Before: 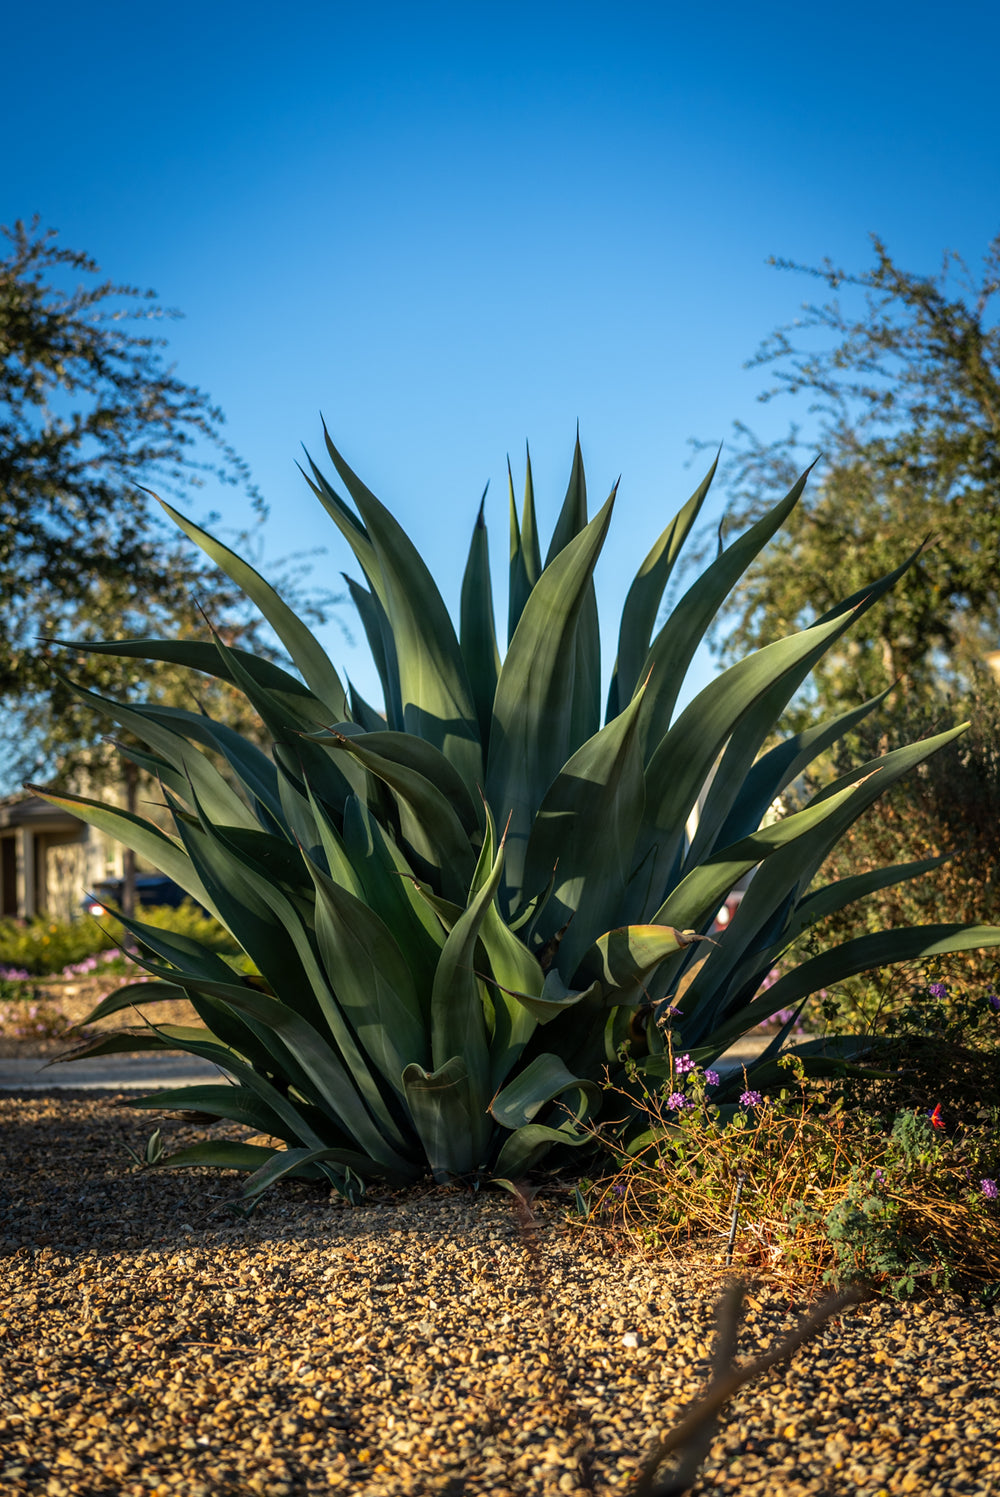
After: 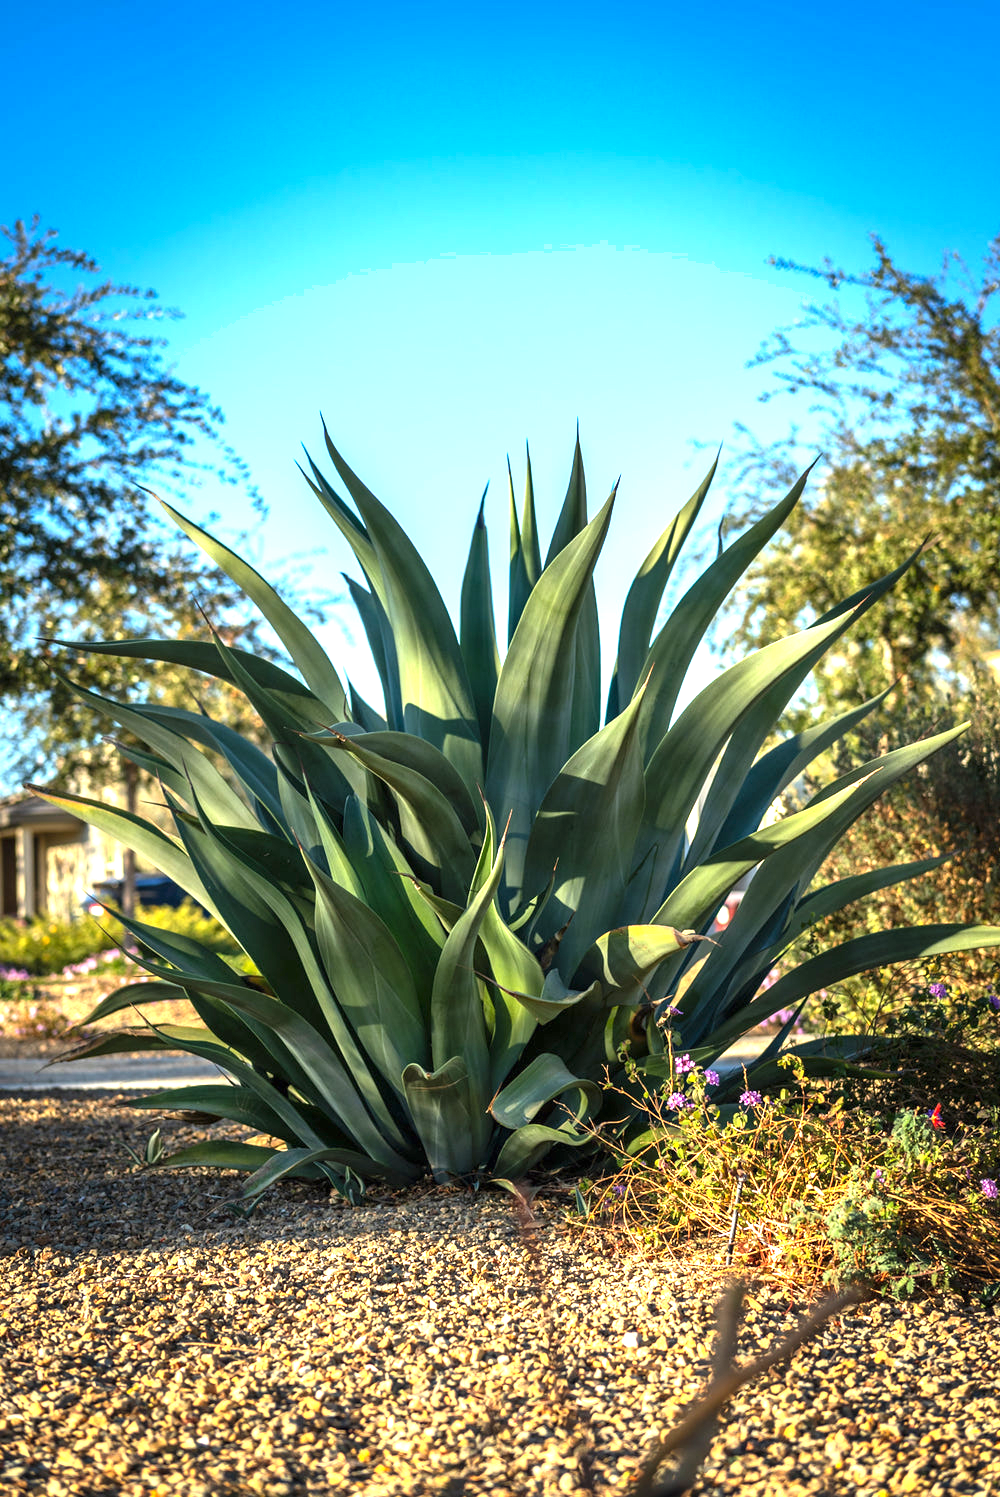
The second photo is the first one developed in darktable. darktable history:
shadows and highlights: radius 265.07, soften with gaussian
exposure: black level correction 0, exposure 1.45 EV, compensate highlight preservation false
